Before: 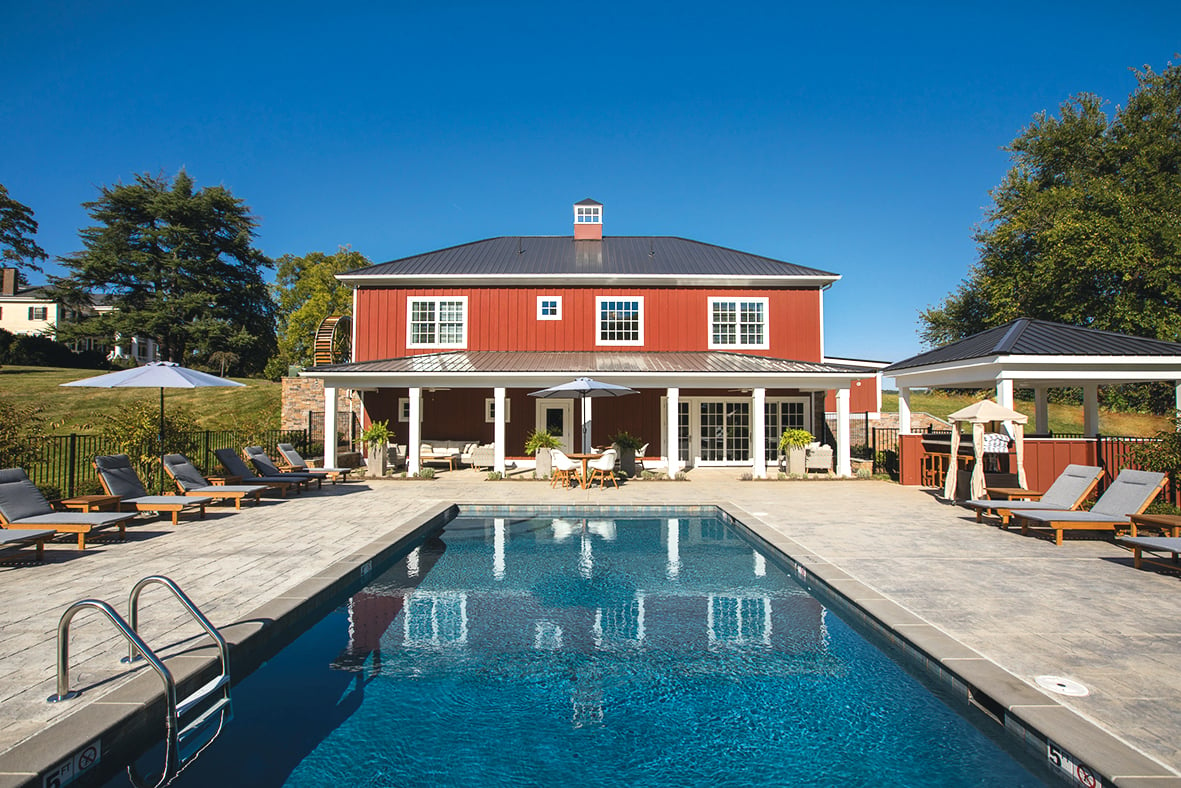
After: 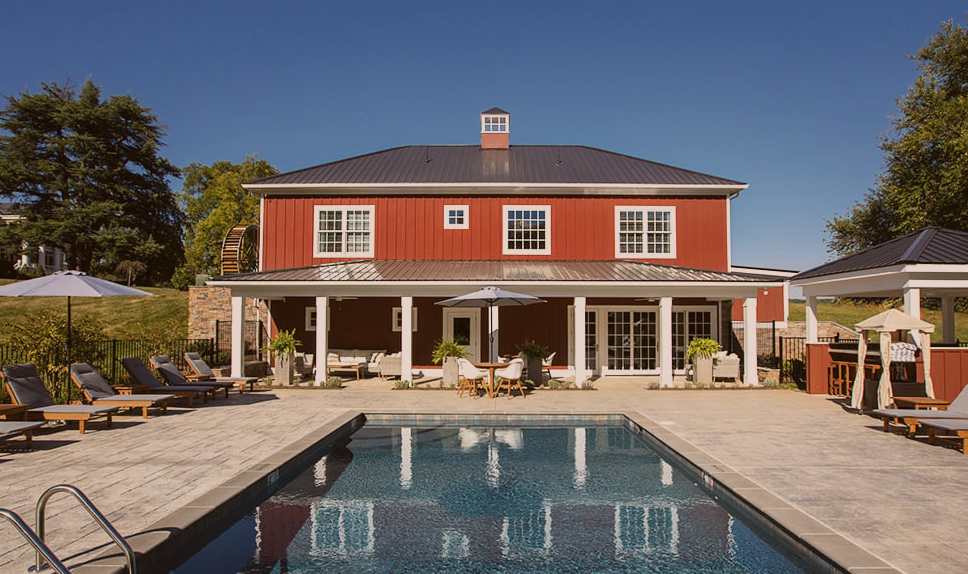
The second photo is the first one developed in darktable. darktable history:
exposure: exposure -0.574 EV, compensate exposure bias true, compensate highlight preservation false
color correction: highlights a* 6.44, highlights b* 7.79, shadows a* 6.02, shadows b* 7.07, saturation 0.902
crop: left 7.878%, top 11.668%, right 10.076%, bottom 15.484%
